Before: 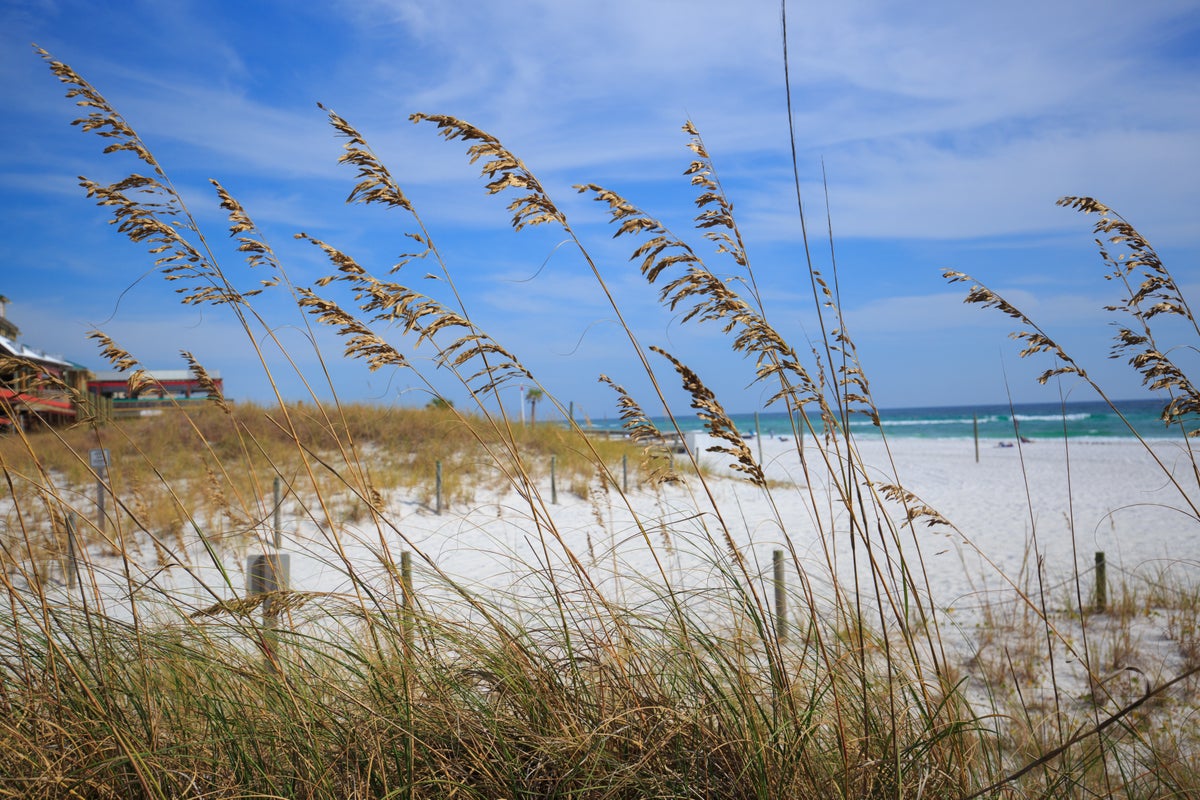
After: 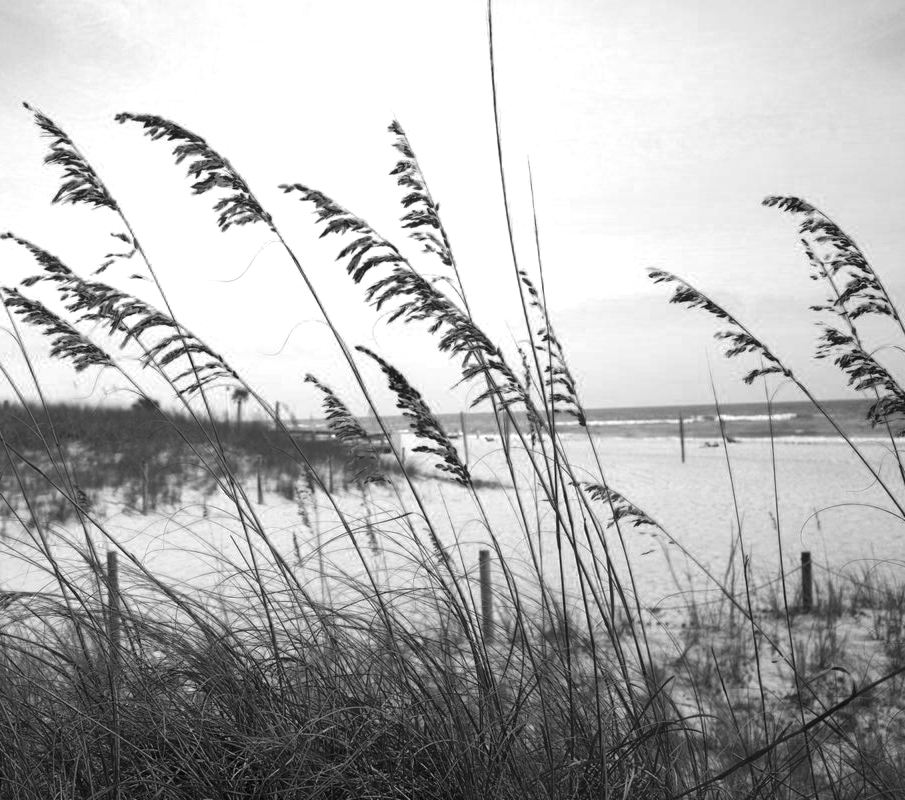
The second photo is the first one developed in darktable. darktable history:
color zones: curves: ch0 [(0.287, 0.048) (0.493, 0.484) (0.737, 0.816)]; ch1 [(0, 0) (0.143, 0) (0.286, 0) (0.429, 0) (0.571, 0) (0.714, 0) (0.857, 0)]
crop and rotate: left 24.576%
